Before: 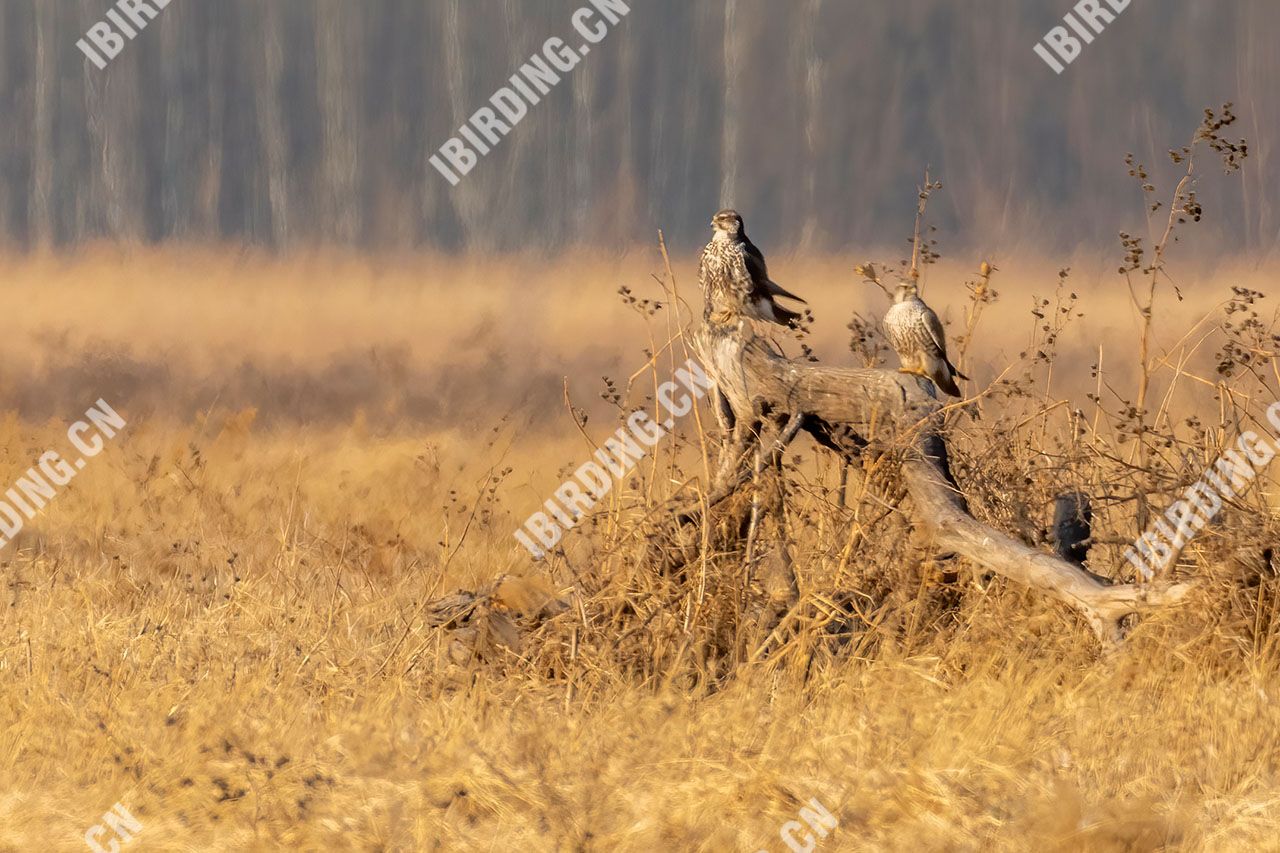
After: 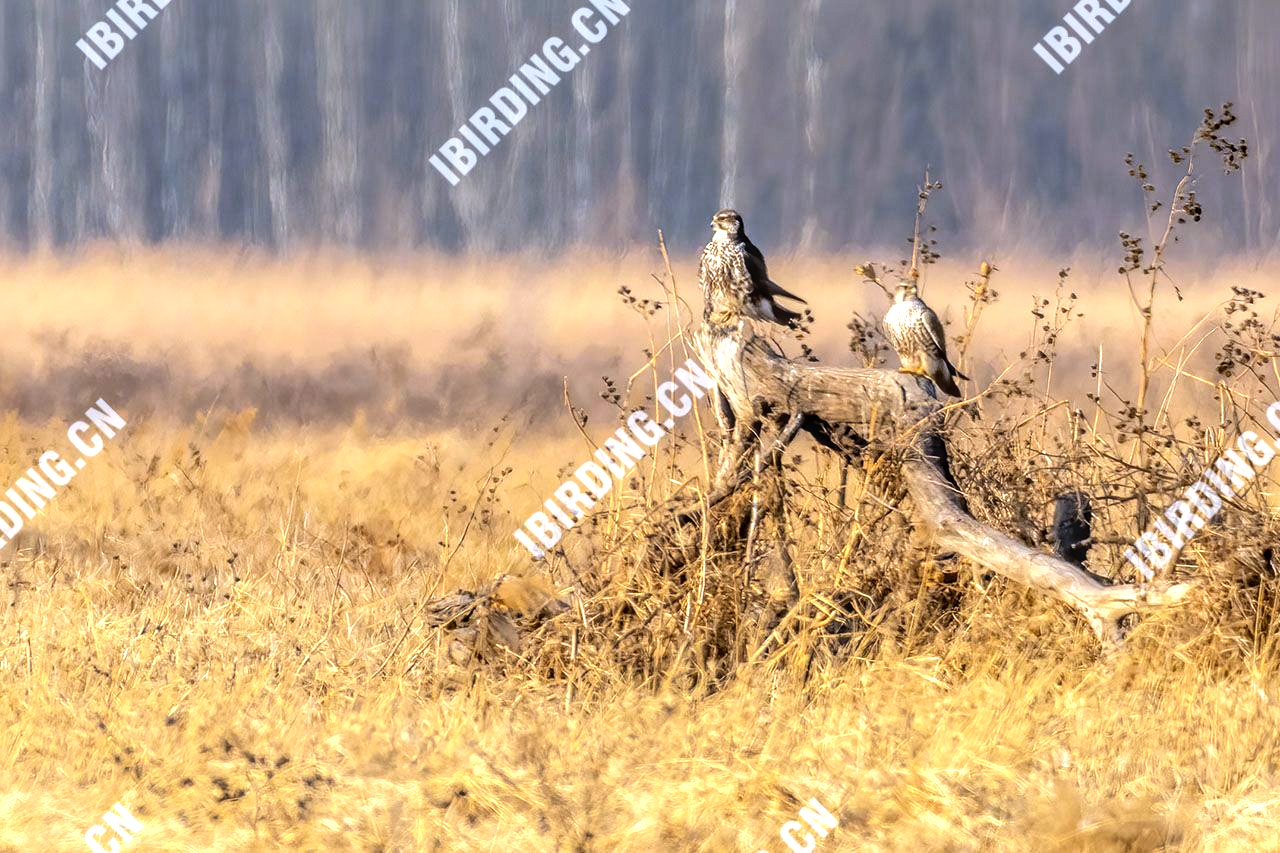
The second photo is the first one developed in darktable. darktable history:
tone equalizer: -8 EV -0.75 EV, -7 EV -0.7 EV, -6 EV -0.6 EV, -5 EV -0.4 EV, -3 EV 0.4 EV, -2 EV 0.6 EV, -1 EV 0.7 EV, +0 EV 0.75 EV, edges refinement/feathering 500, mask exposure compensation -1.57 EV, preserve details no
contrast brightness saturation: contrast 0.03, brightness 0.06, saturation 0.13
local contrast: on, module defaults
white balance: red 0.948, green 1.02, blue 1.176
